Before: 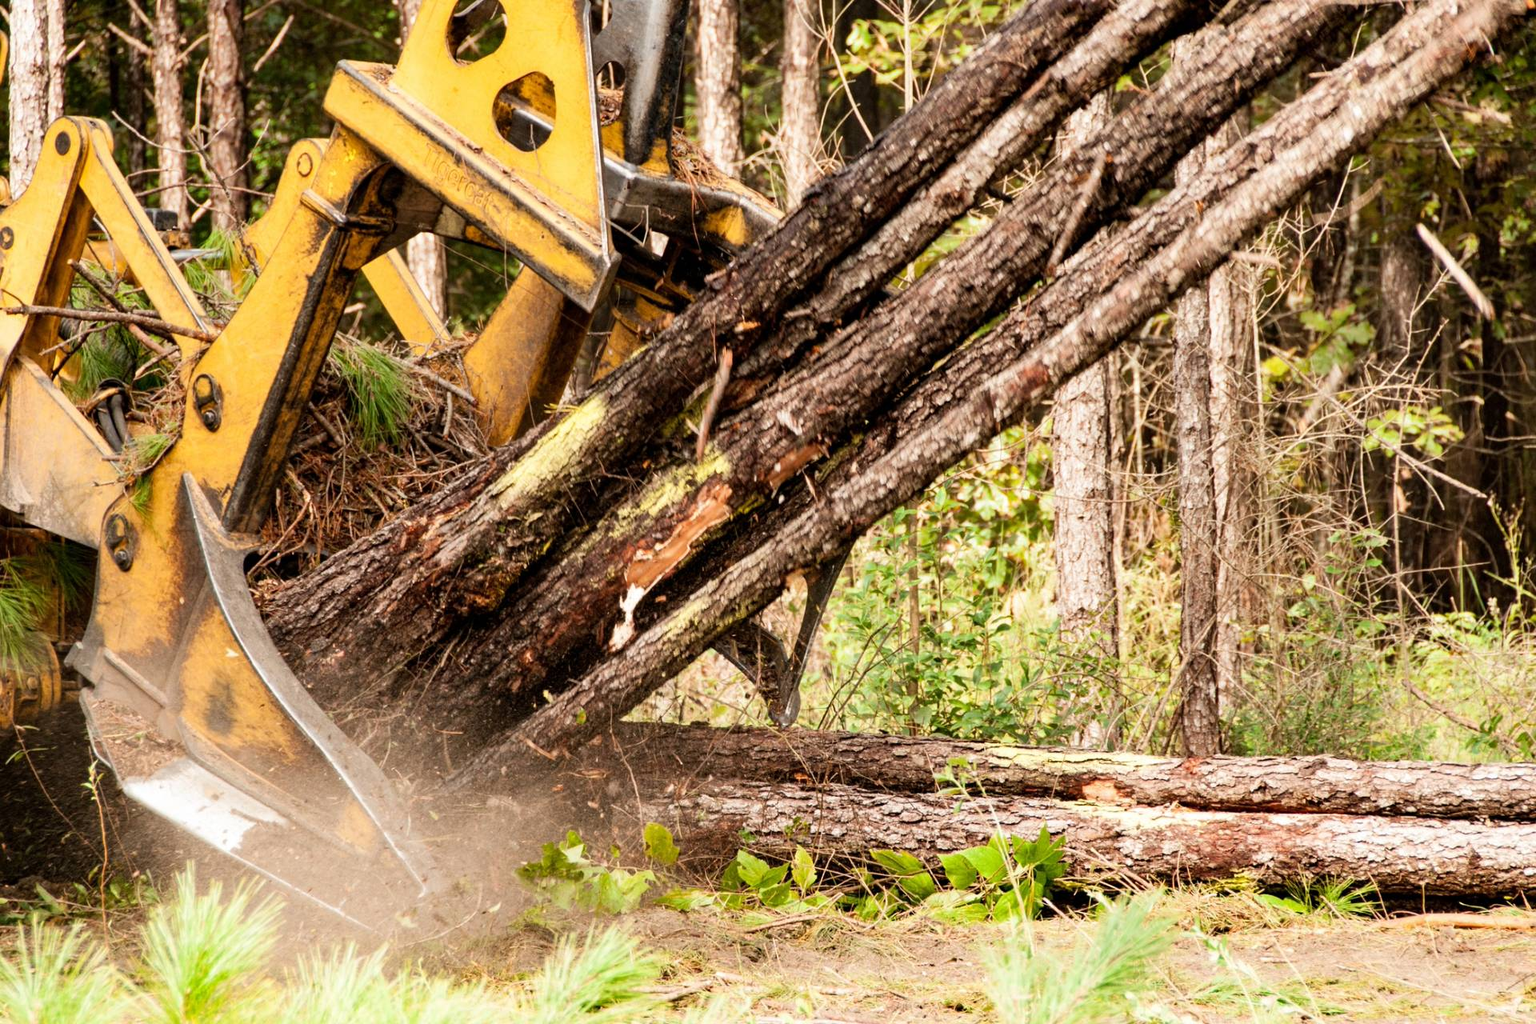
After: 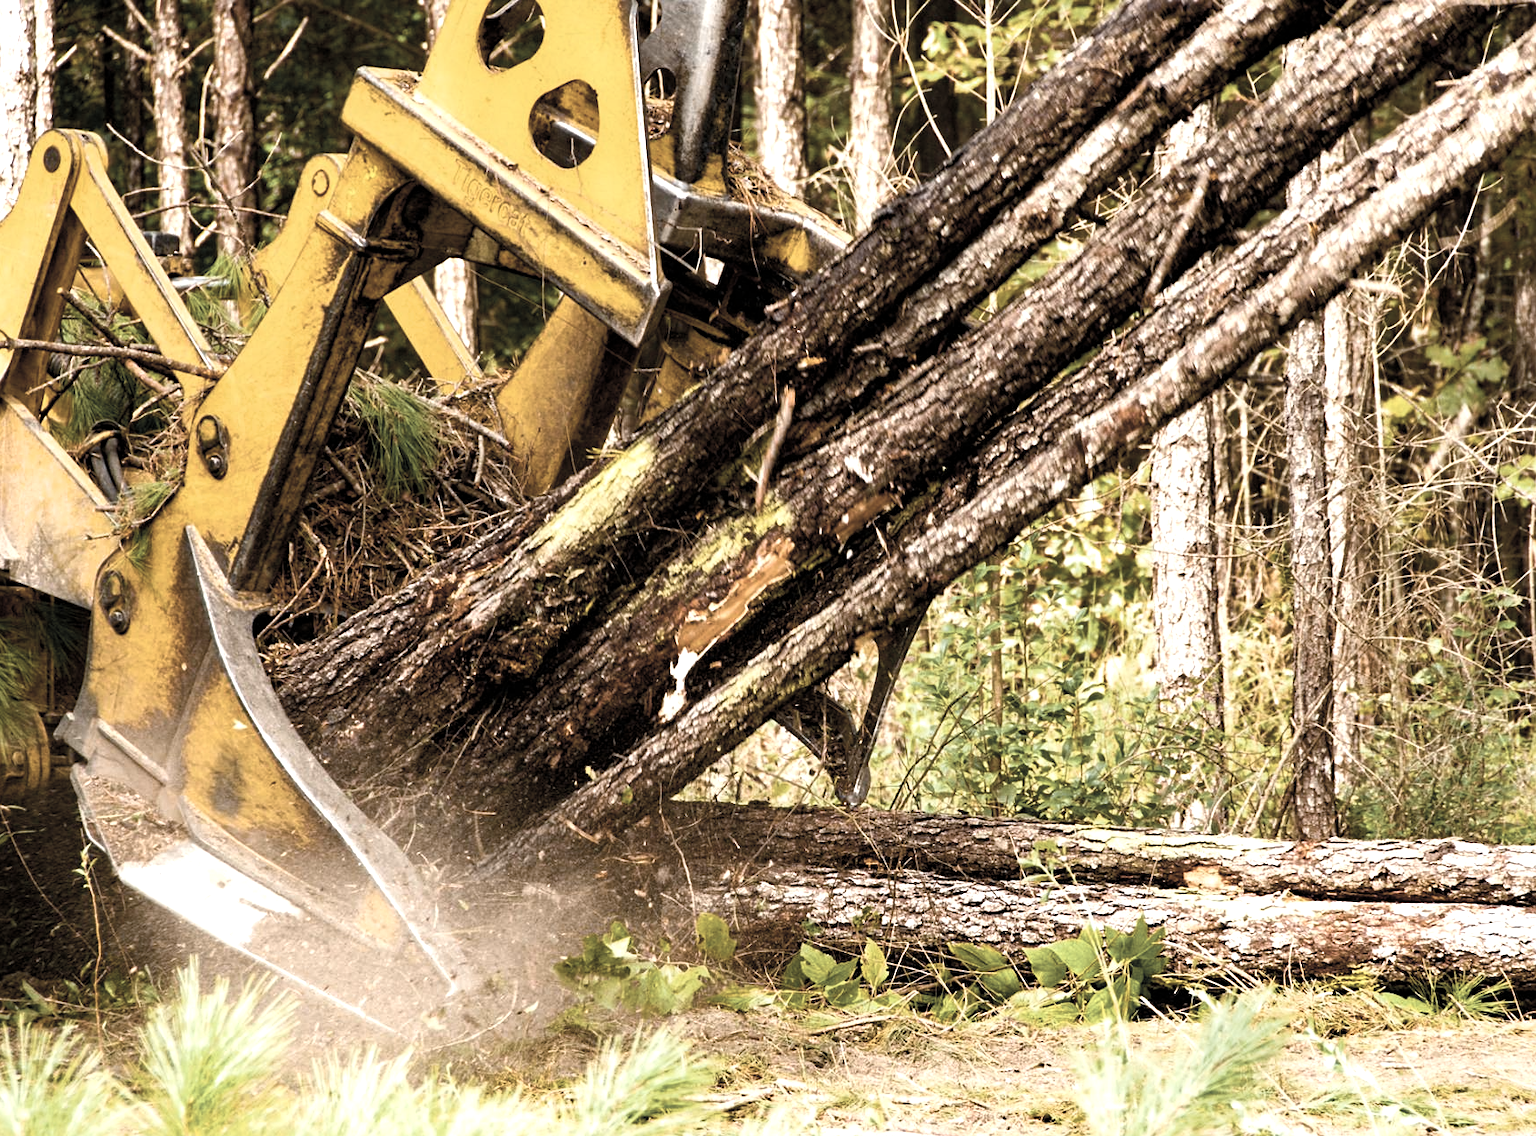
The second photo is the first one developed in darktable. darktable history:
white balance: emerald 1
sharpen: amount 0.2
color zones: curves: ch0 [(0, 0.613) (0.01, 0.613) (0.245, 0.448) (0.498, 0.529) (0.642, 0.665) (0.879, 0.777) (0.99, 0.613)]; ch1 [(0, 0.035) (0.121, 0.189) (0.259, 0.197) (0.415, 0.061) (0.589, 0.022) (0.732, 0.022) (0.857, 0.026) (0.991, 0.053)]
shadows and highlights: shadows 25, highlights -25
crop and rotate: left 1.088%, right 8.807%
color balance rgb: linear chroma grading › global chroma 9%, perceptual saturation grading › global saturation 36%, perceptual saturation grading › shadows 35%, perceptual brilliance grading › global brilliance 21.21%, perceptual brilliance grading › shadows -35%, global vibrance 21.21%
levels: levels [0, 0.498, 1]
